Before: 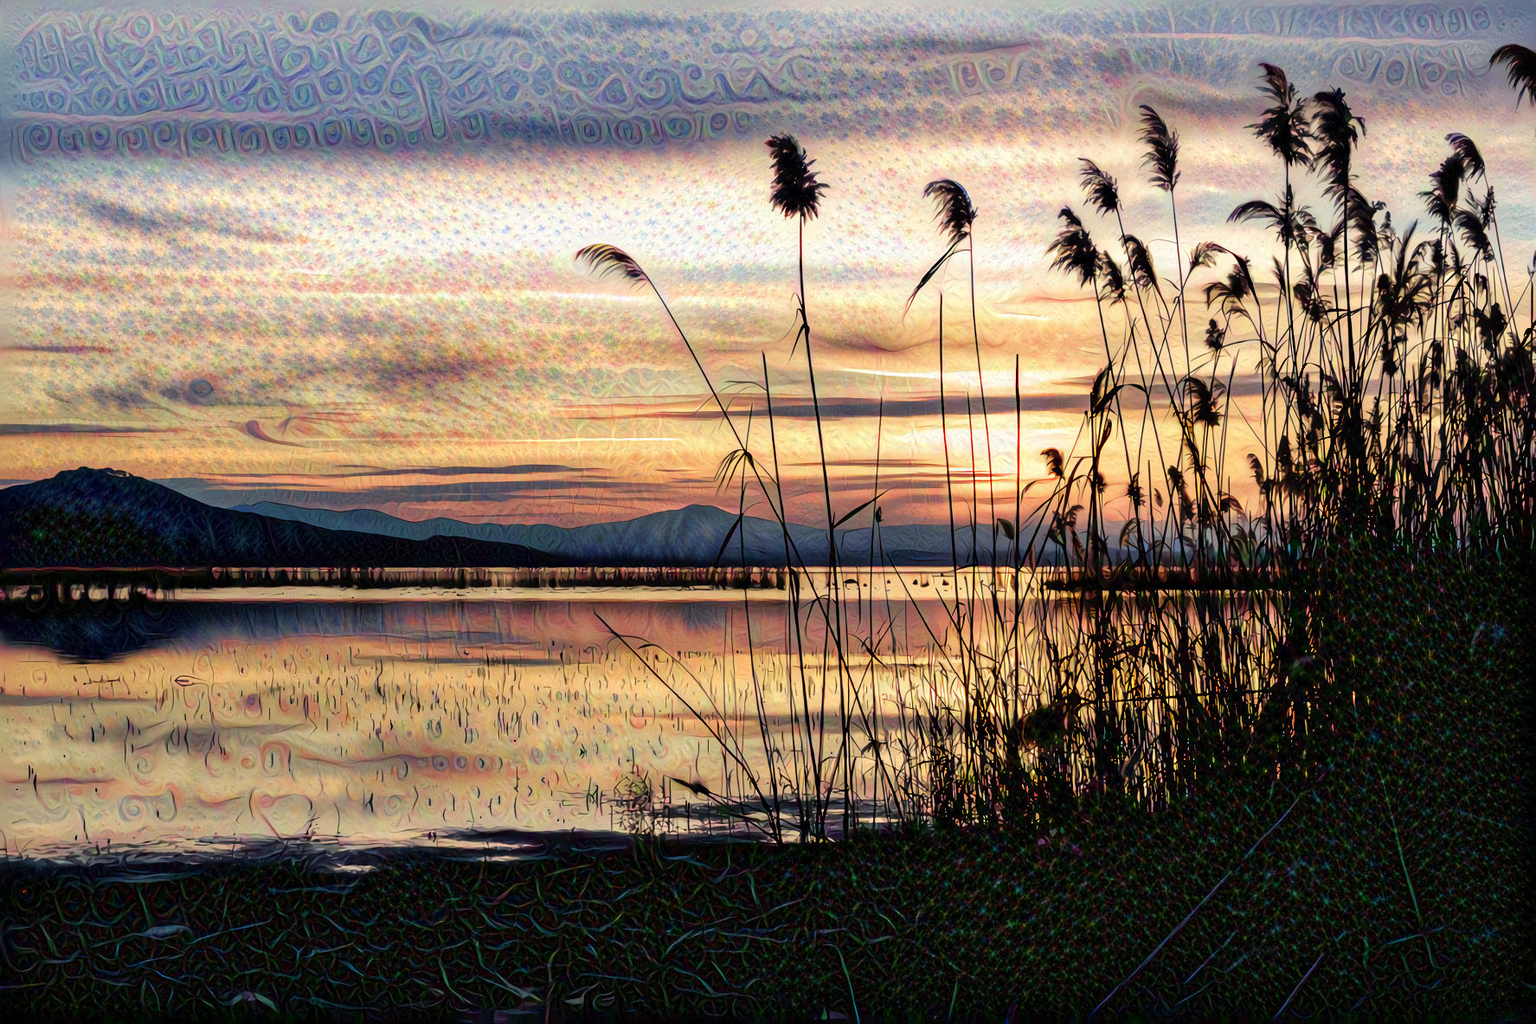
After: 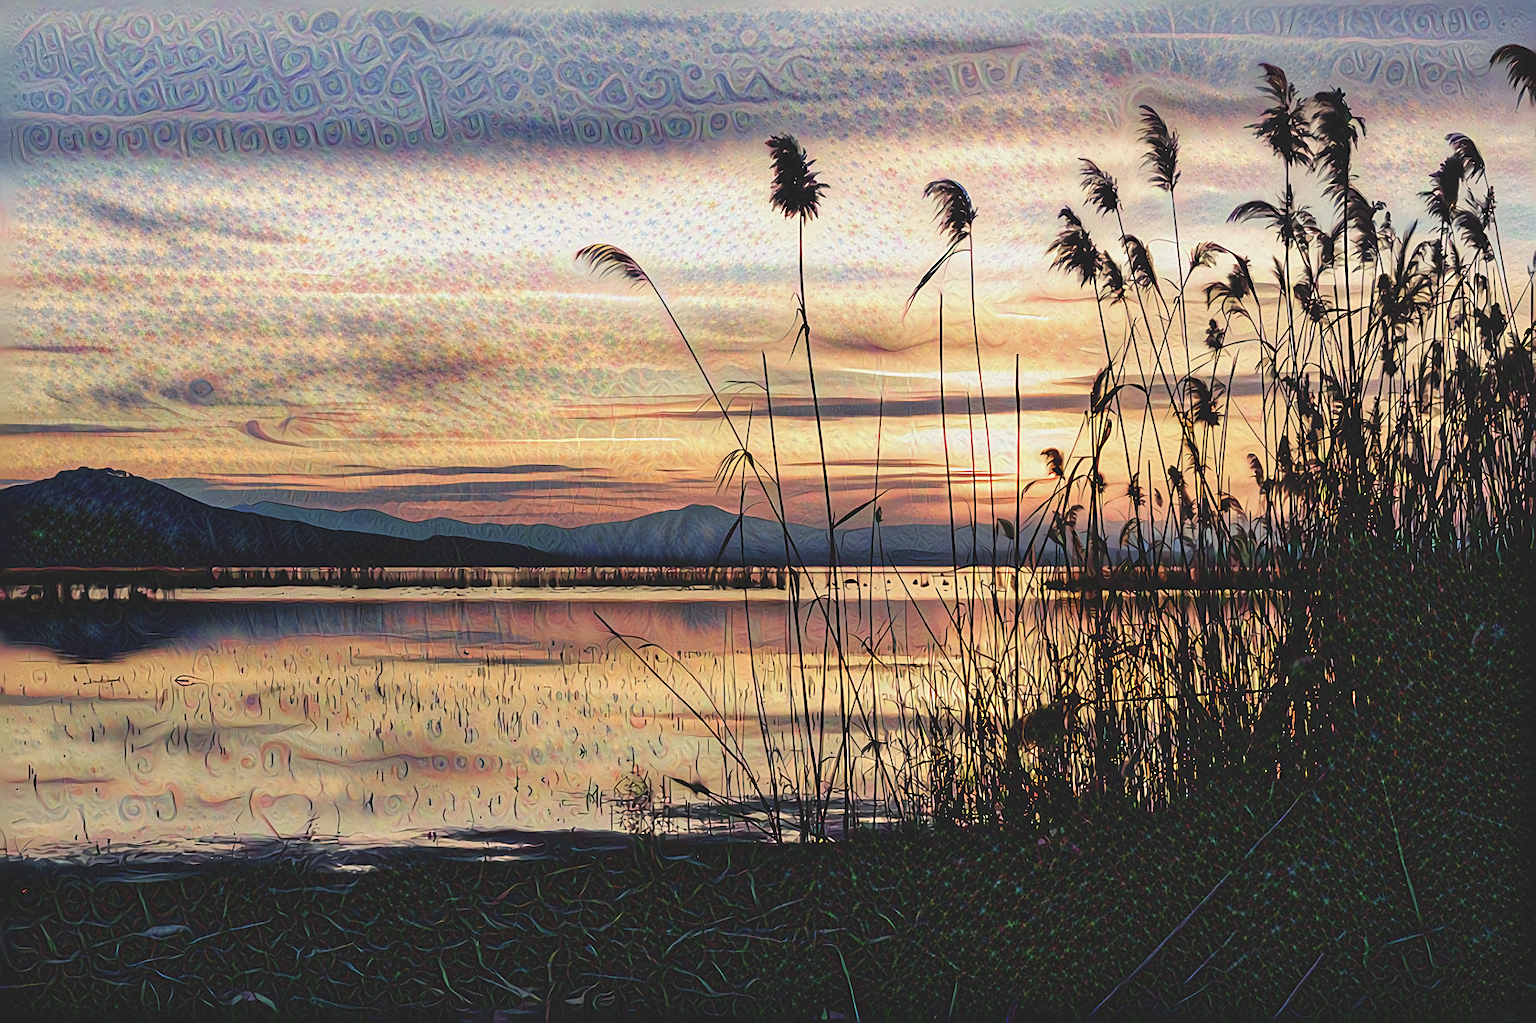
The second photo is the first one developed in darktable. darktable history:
sharpen: on, module defaults
color balance: lift [1.01, 1, 1, 1], gamma [1.097, 1, 1, 1], gain [0.85, 1, 1, 1]
